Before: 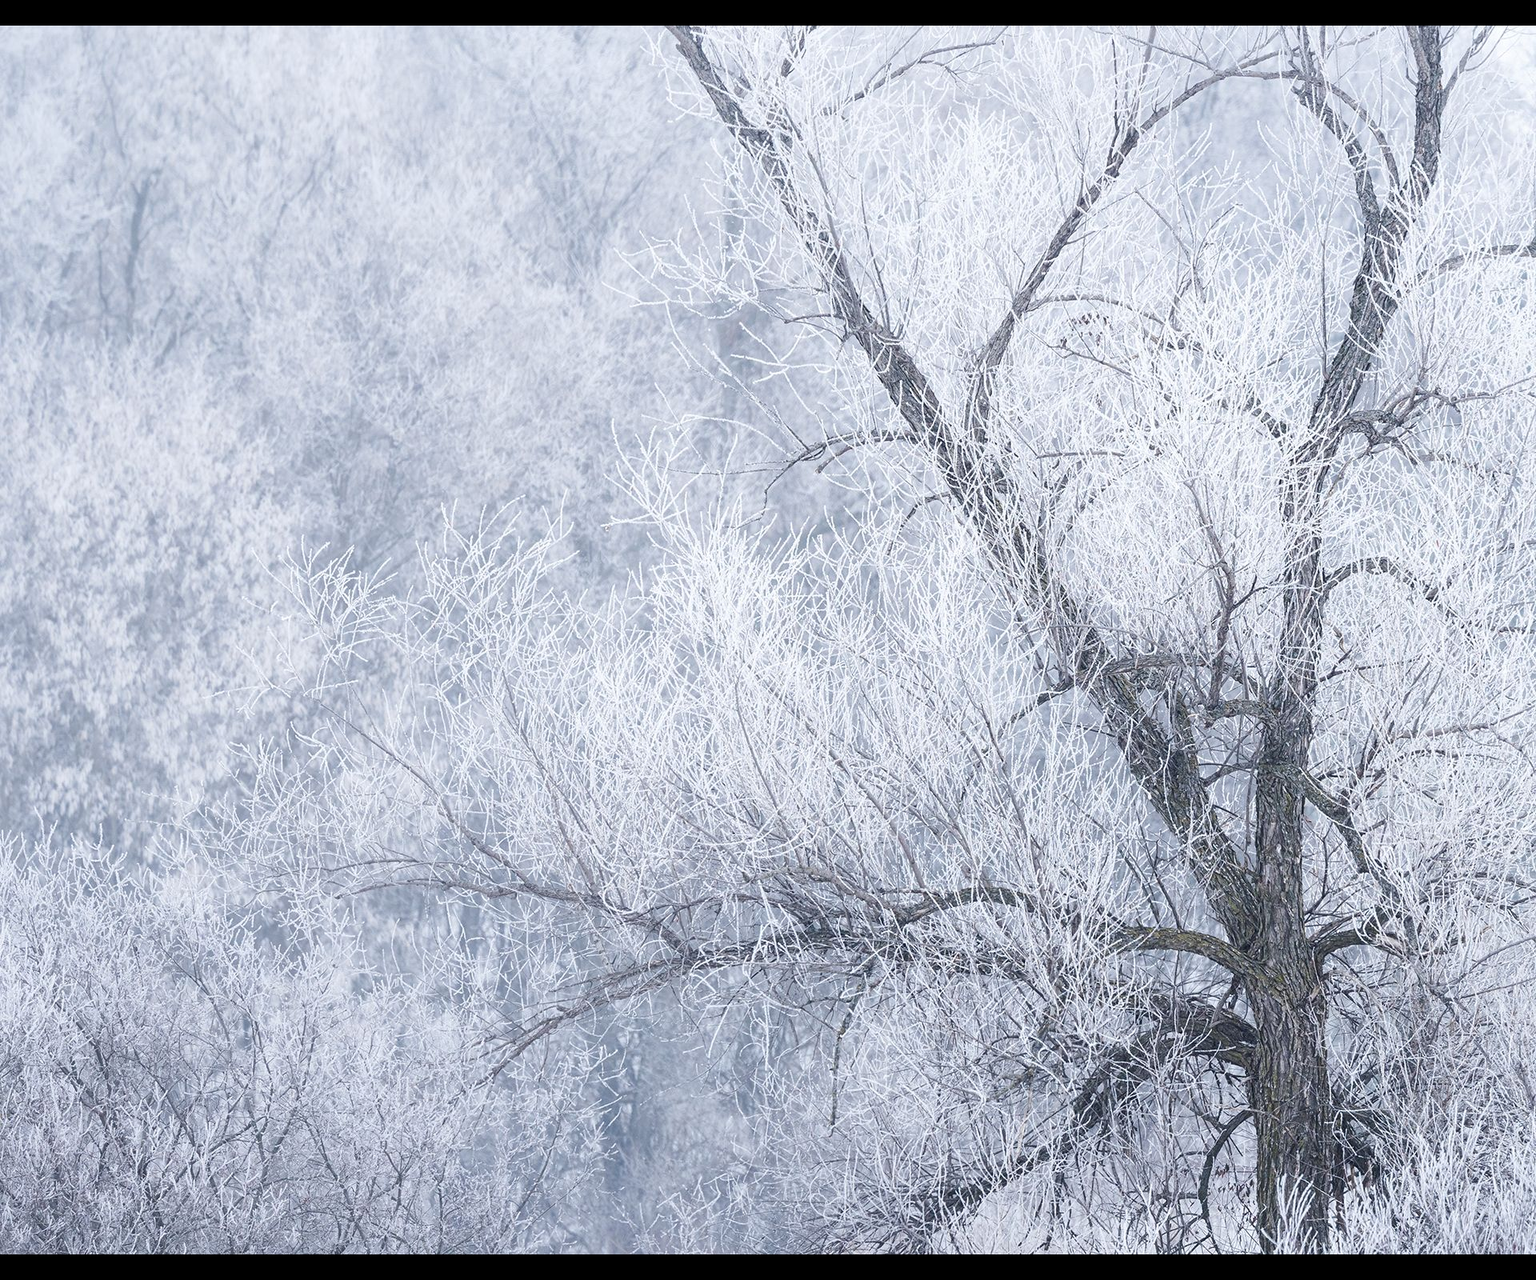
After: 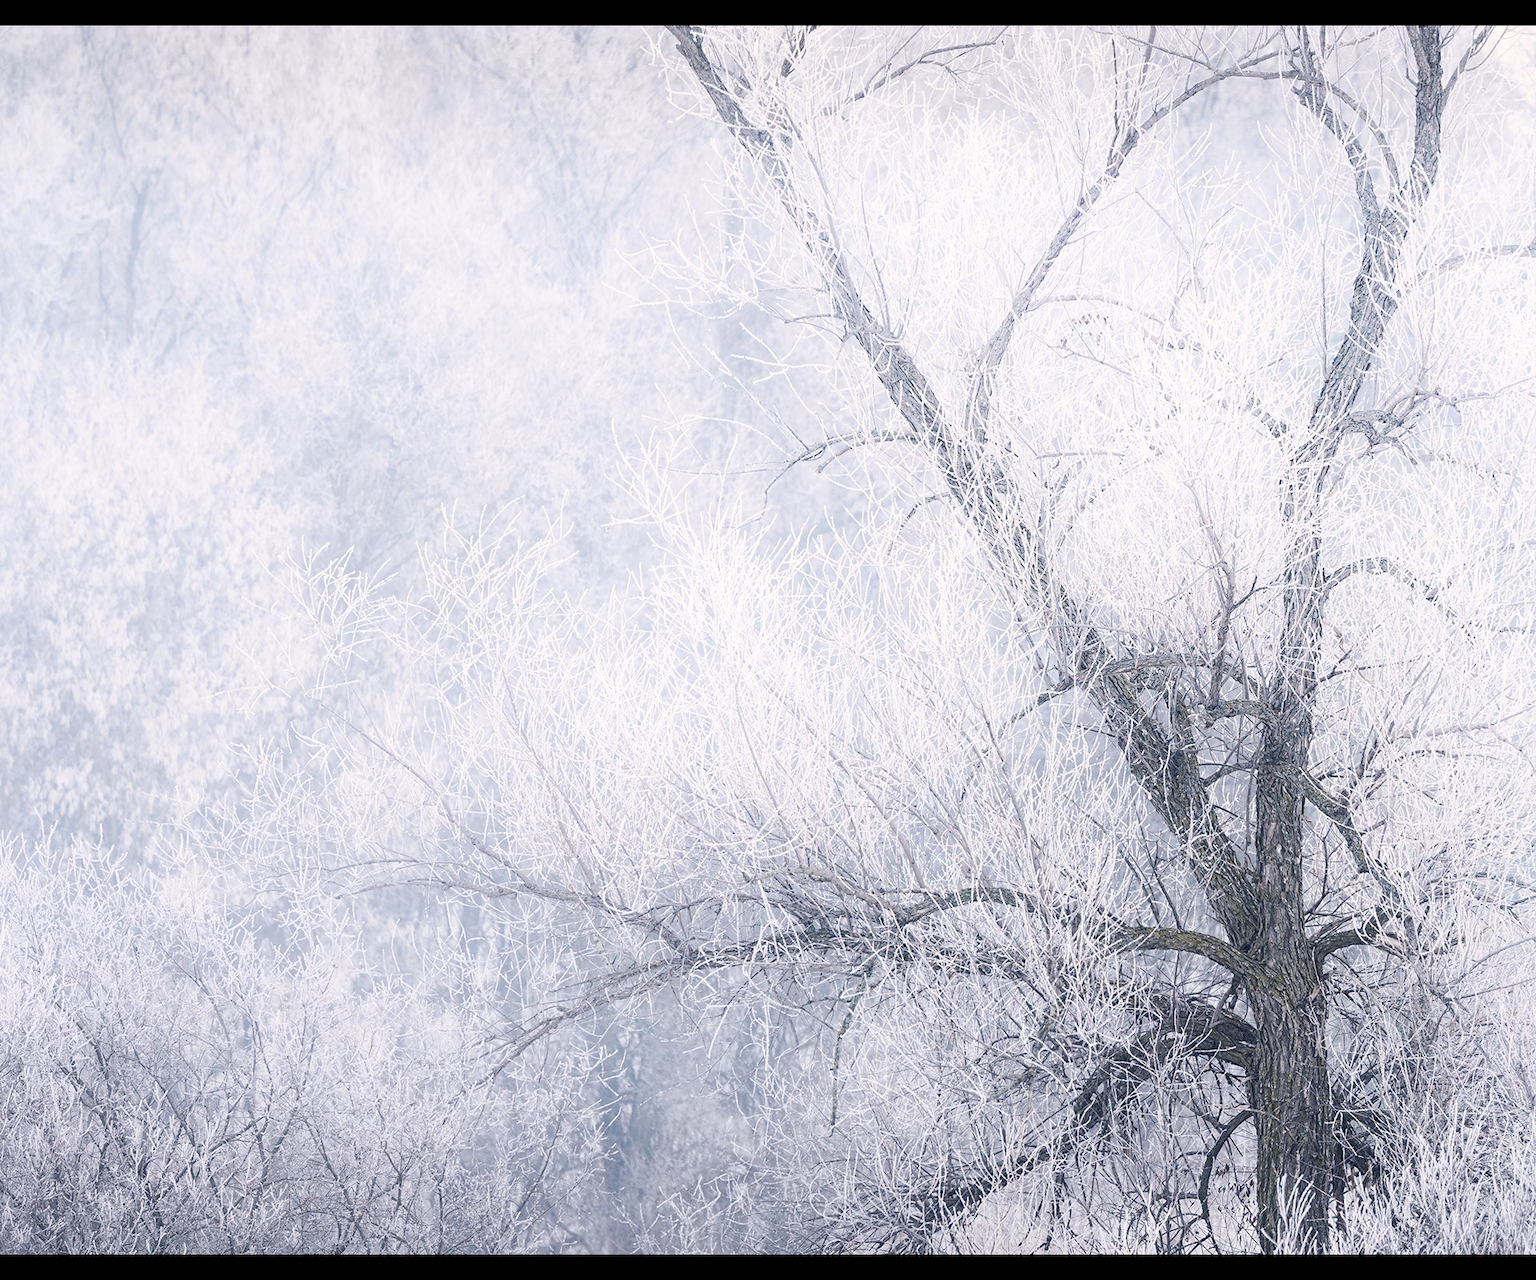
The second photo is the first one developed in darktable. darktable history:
shadows and highlights: shadows -40.15, highlights 62.88, soften with gaussian
color balance rgb: shadows lift › hue 87.51°, highlights gain › chroma 1.62%, highlights gain › hue 55.1°, global offset › chroma 0.06%, global offset › hue 253.66°, linear chroma grading › global chroma 0.5%
tone equalizer: on, module defaults
